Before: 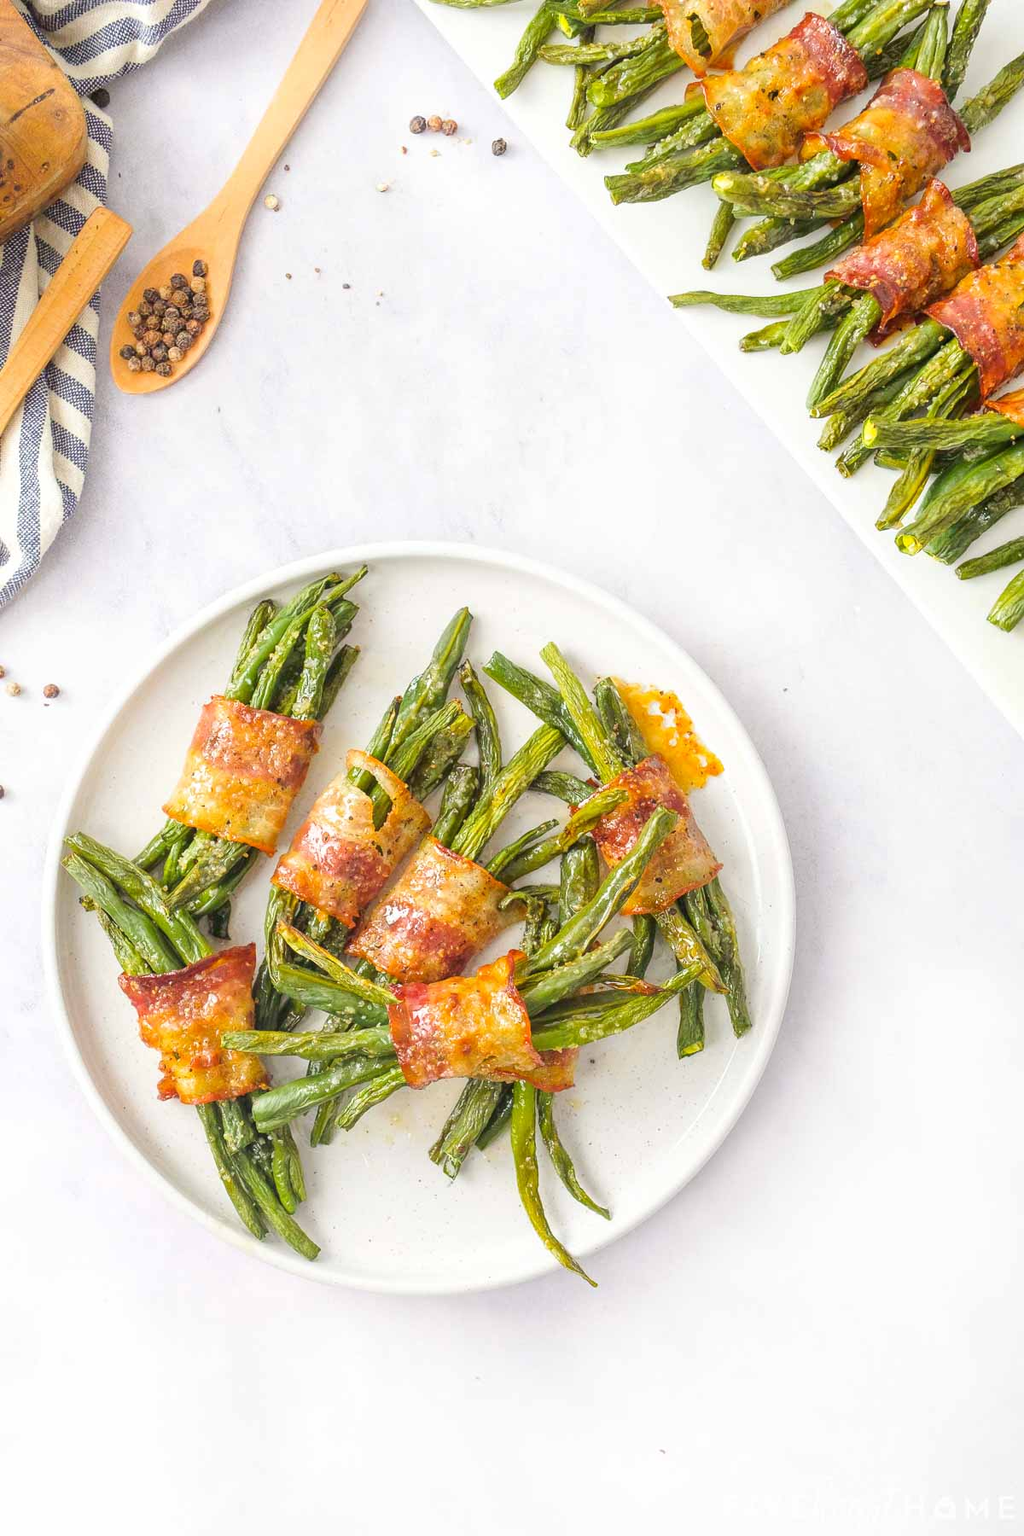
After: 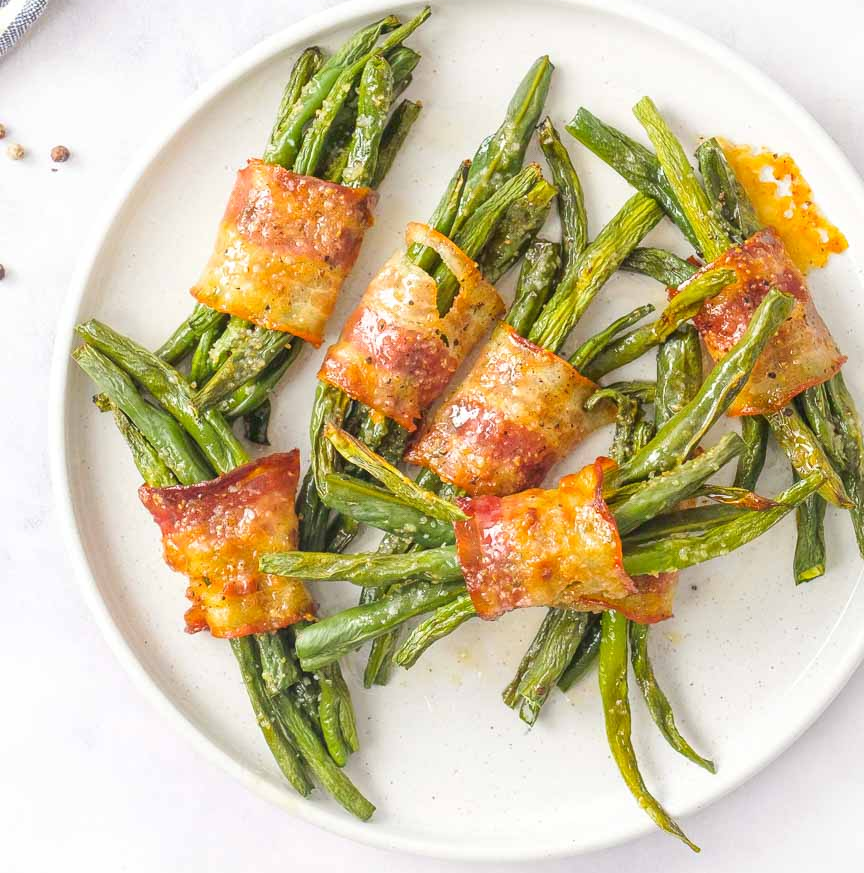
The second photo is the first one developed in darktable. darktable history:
exposure: compensate highlight preservation false
crop: top 36.498%, right 27.964%, bottom 14.995%
